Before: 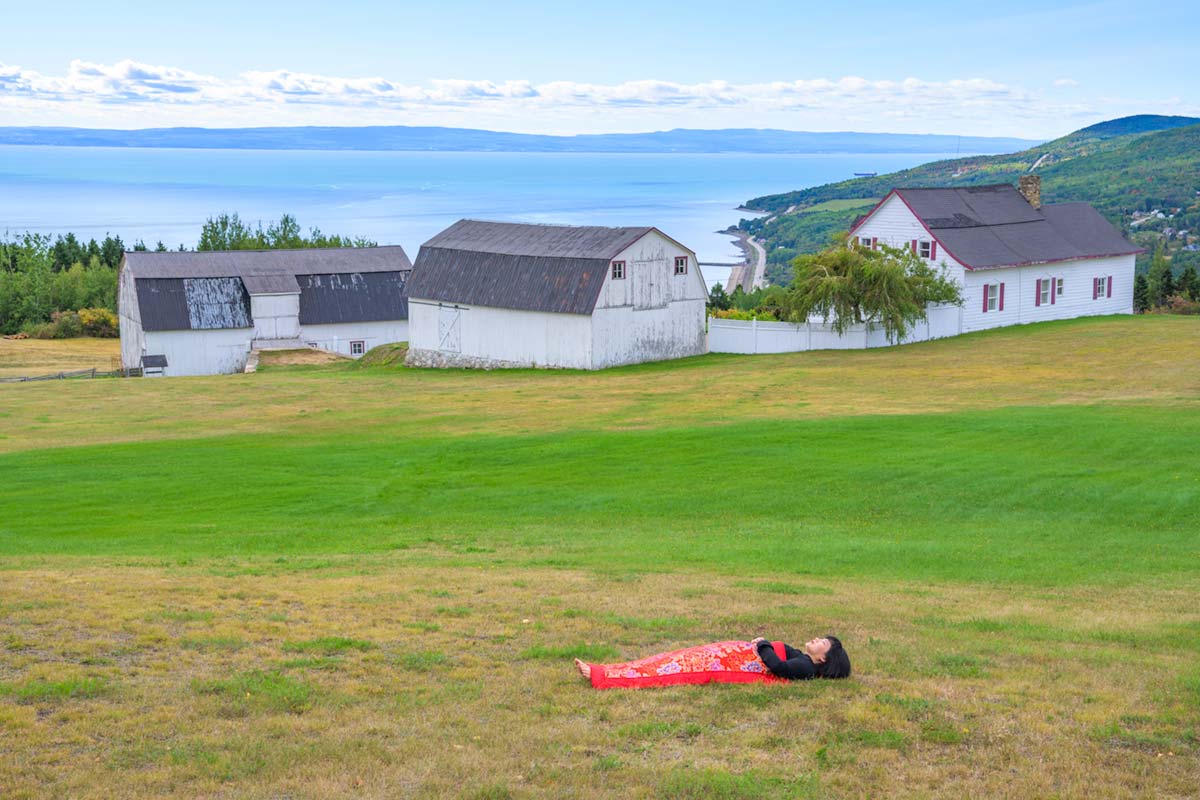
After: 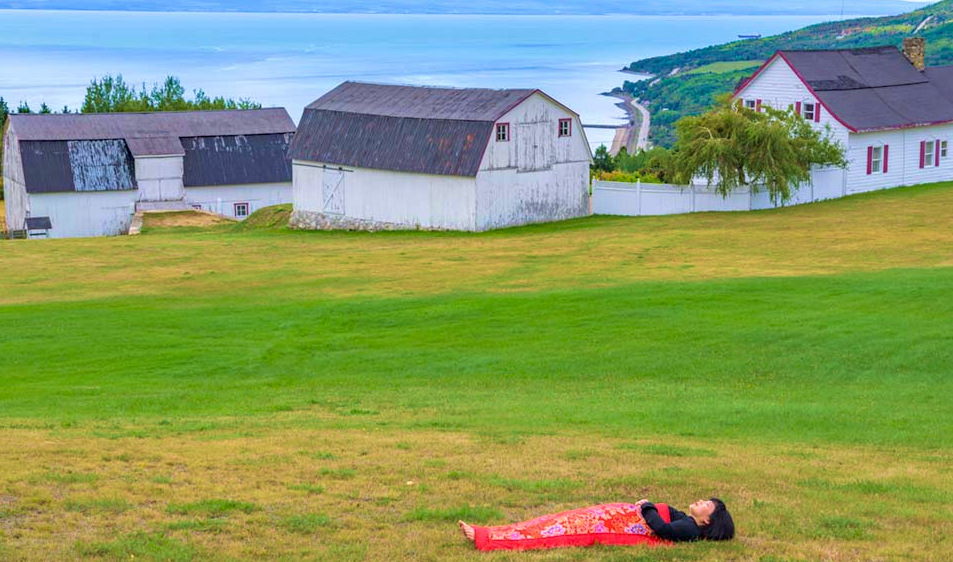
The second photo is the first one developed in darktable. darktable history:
crop: left 9.72%, top 17.326%, right 10.858%, bottom 12.401%
haze removal: compatibility mode true, adaptive false
velvia: strength 50.32%
